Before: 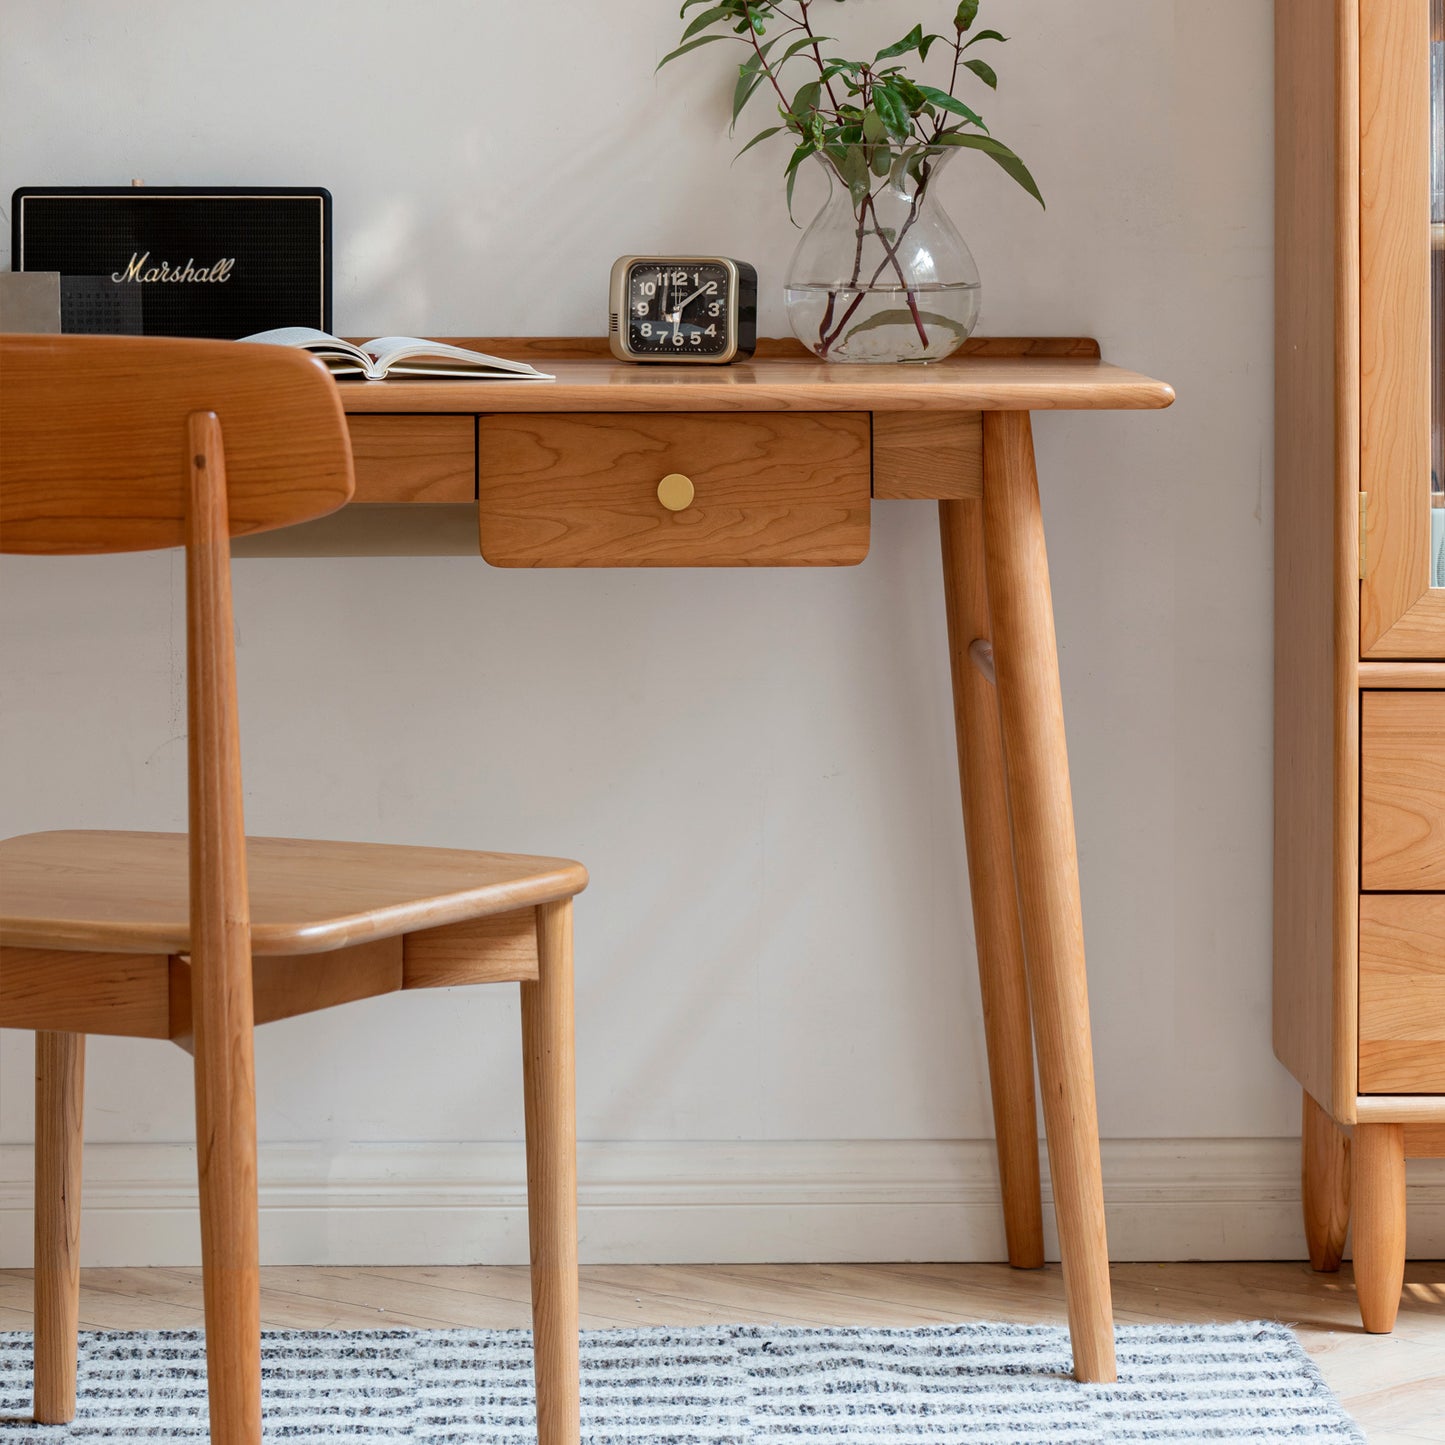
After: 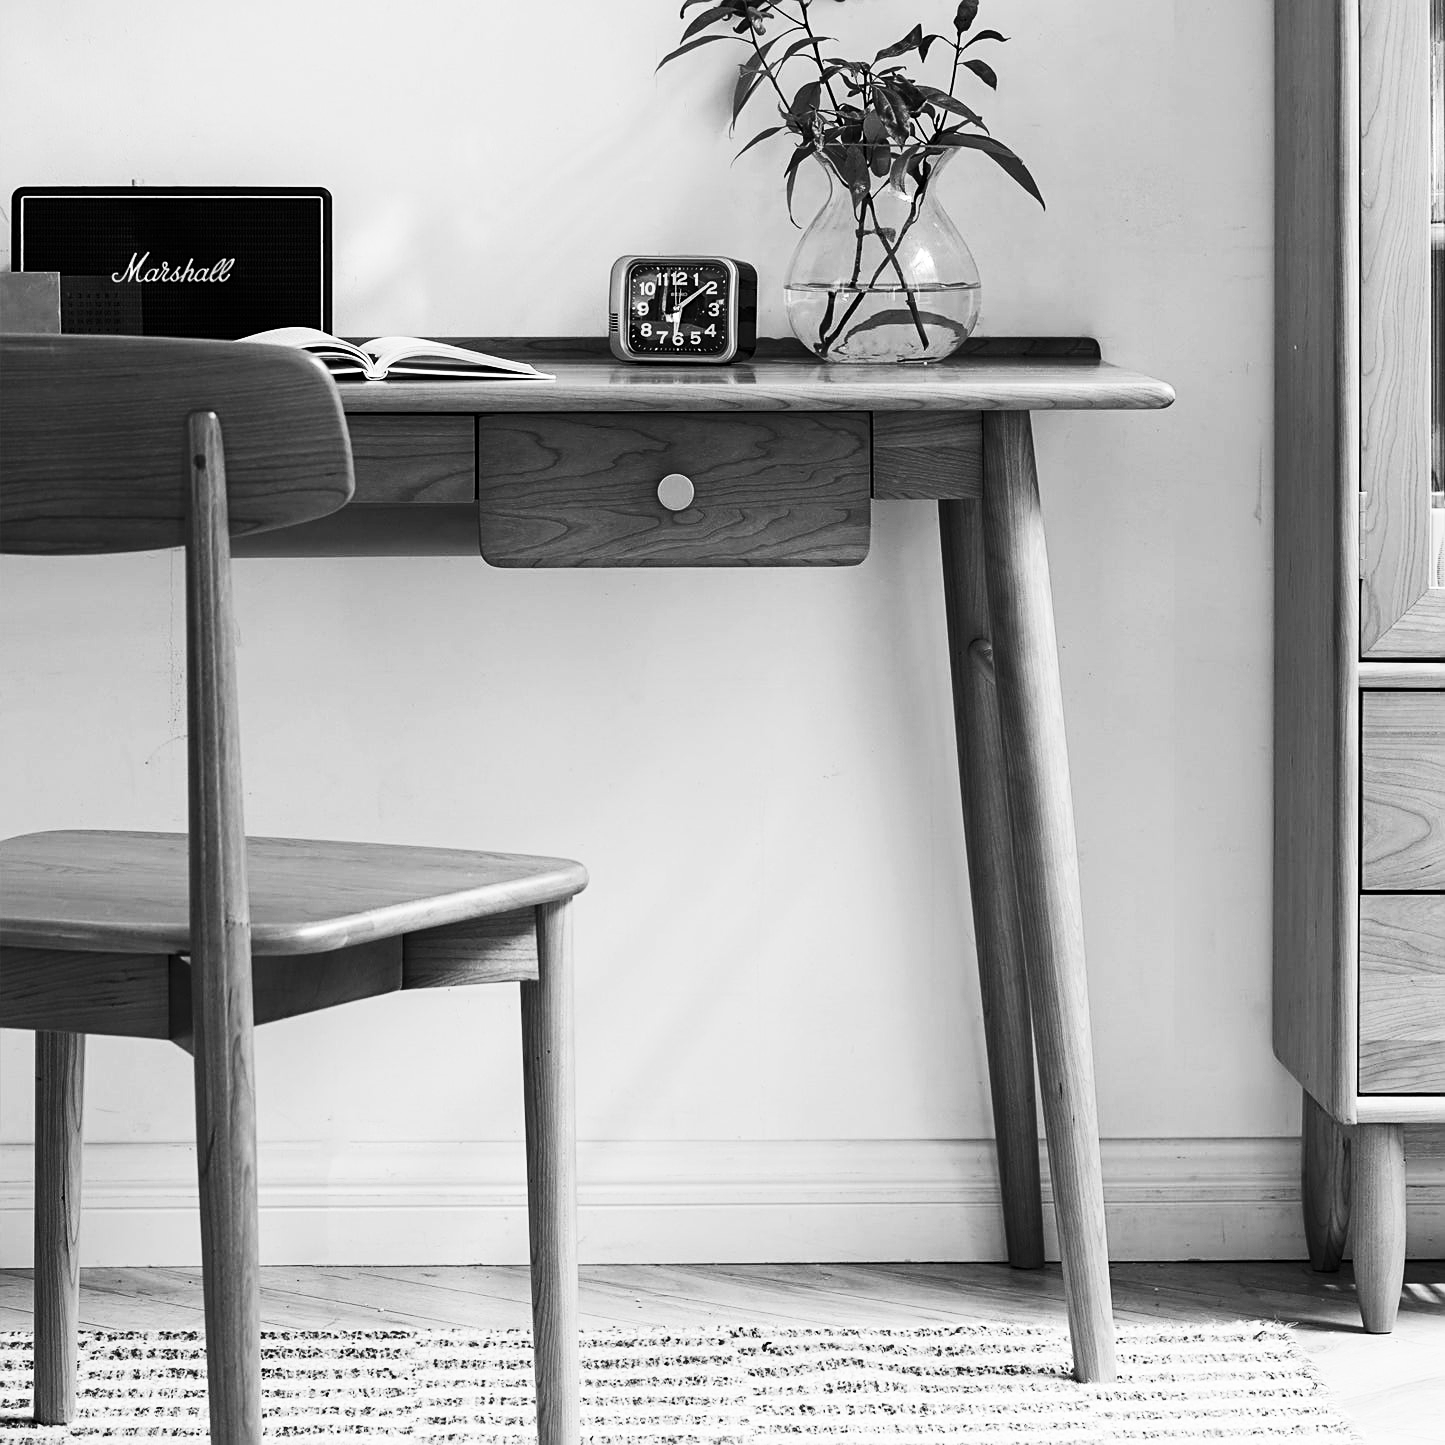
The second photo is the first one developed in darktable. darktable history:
contrast brightness saturation: contrast 0.407, brightness 0.104, saturation 0.205
color calibration: output gray [0.21, 0.42, 0.37, 0], illuminant as shot in camera, x 0.37, y 0.382, temperature 4317.37 K, saturation algorithm version 1 (2020)
sharpen: on, module defaults
